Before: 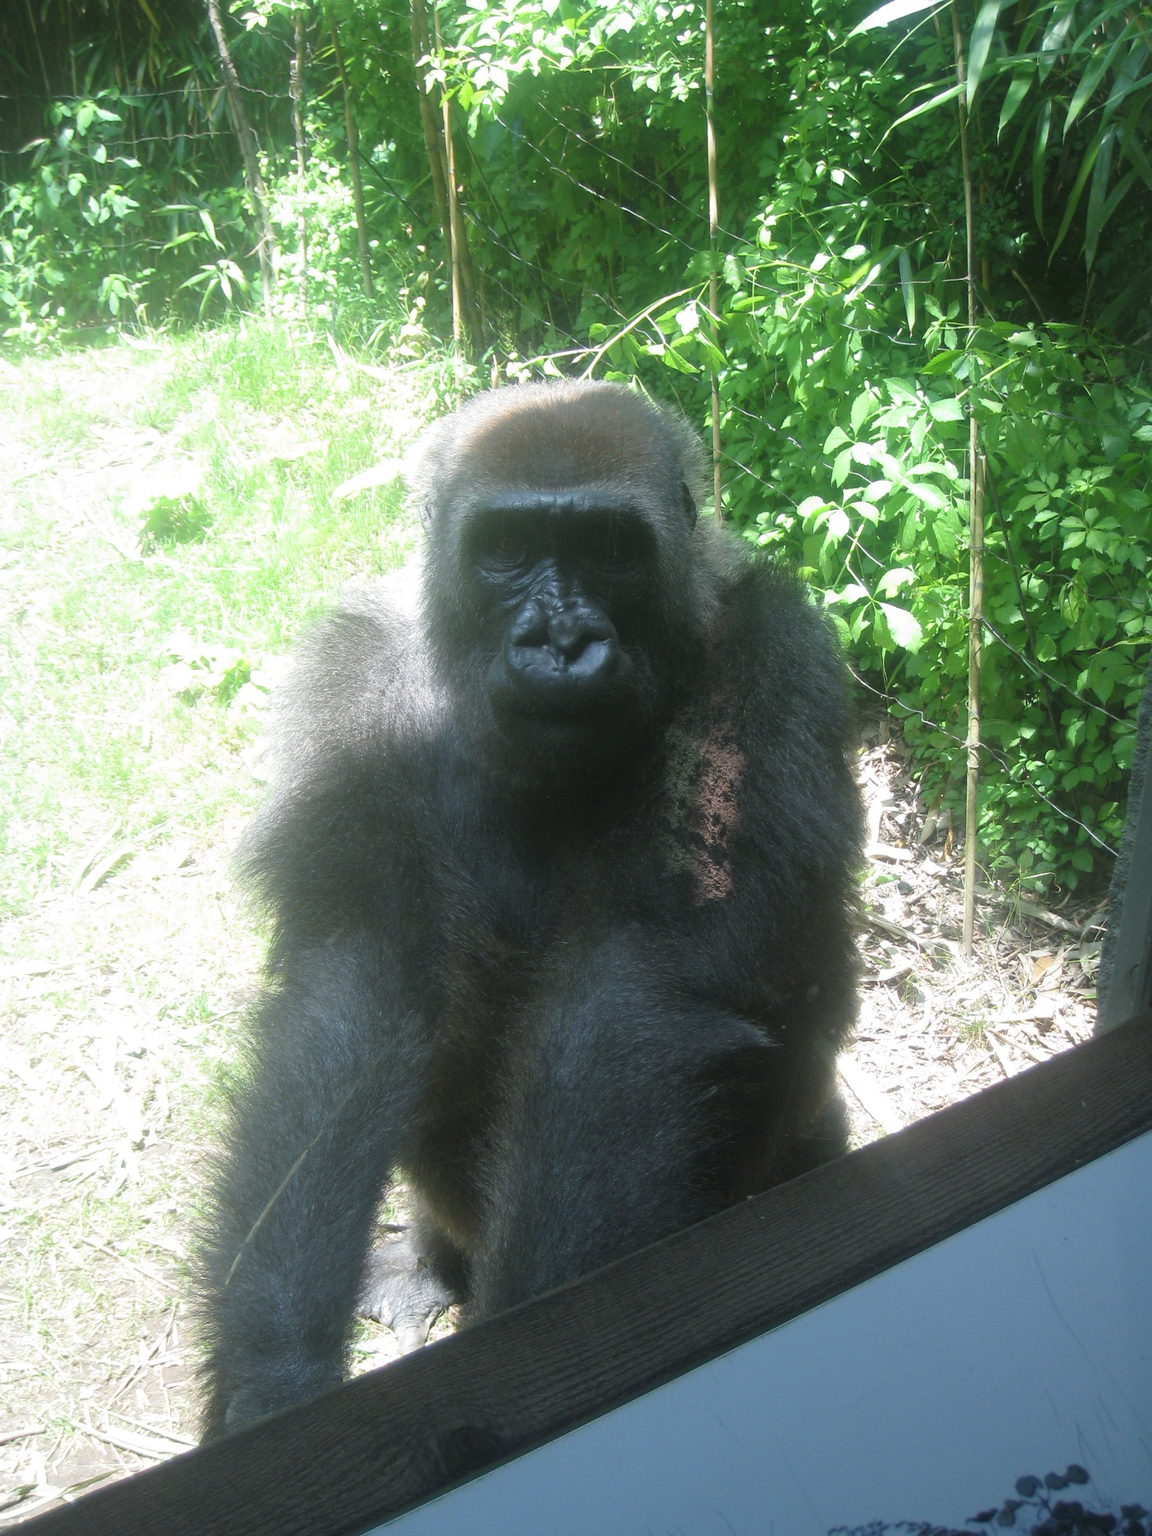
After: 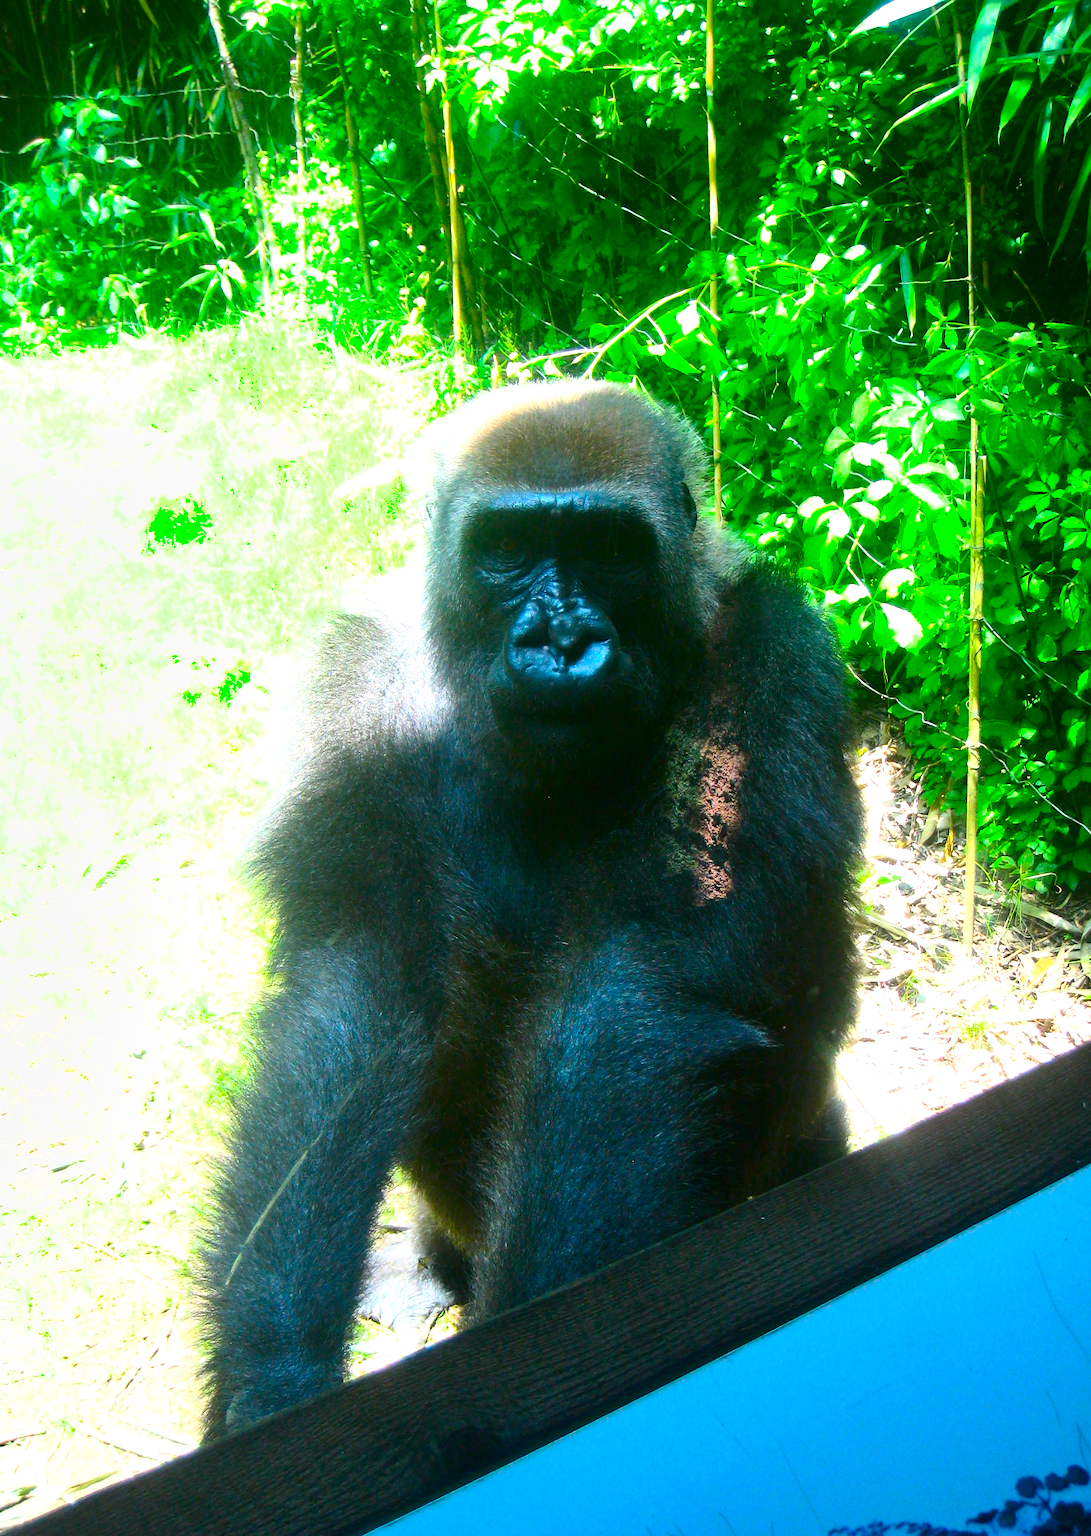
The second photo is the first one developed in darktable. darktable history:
shadows and highlights: low approximation 0.01, soften with gaussian
color balance rgb: linear chroma grading › global chroma 33.143%, perceptual saturation grading › global saturation 0.913%, perceptual brilliance grading › global brilliance 18.32%, global vibrance 9.454%, contrast 15.057%, saturation formula JzAzBz (2021)
crop and rotate: left 0%, right 5.254%
contrast brightness saturation: contrast 0.266, brightness 0.016, saturation 0.856
